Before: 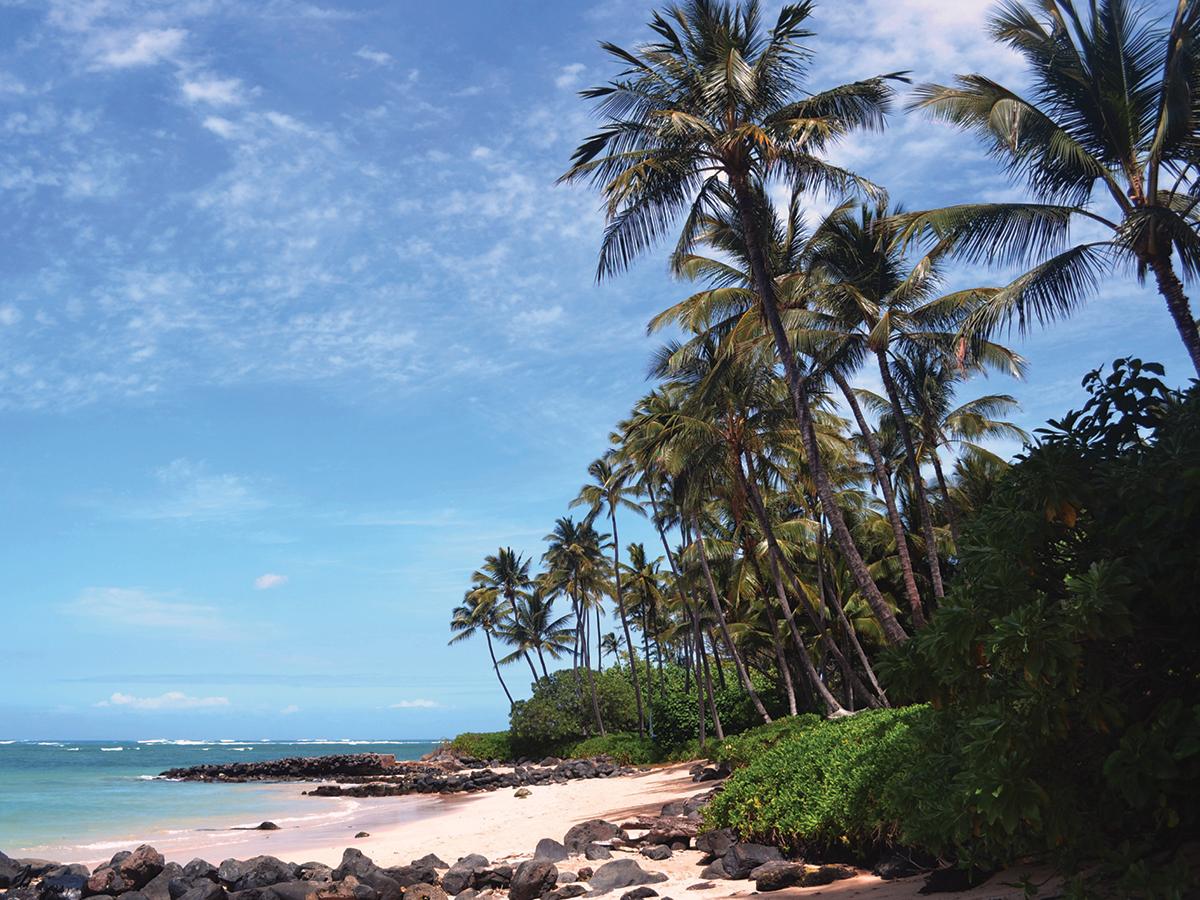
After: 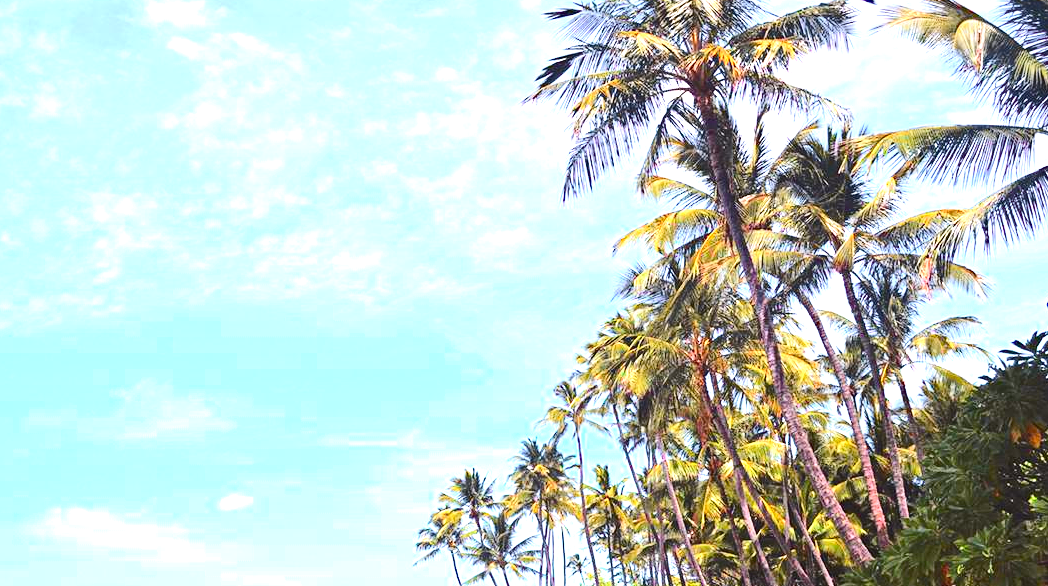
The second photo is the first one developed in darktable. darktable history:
exposure: black level correction 0, exposure 1.988 EV, compensate exposure bias true, compensate highlight preservation false
crop: left 2.949%, top 8.851%, right 9.653%, bottom 26.006%
haze removal: compatibility mode true, adaptive false
tone curve: curves: ch0 [(0, 0.023) (0.103, 0.087) (0.295, 0.297) (0.445, 0.531) (0.553, 0.665) (0.735, 0.843) (0.994, 1)]; ch1 [(0, 0) (0.414, 0.395) (0.447, 0.447) (0.485, 0.495) (0.512, 0.523) (0.542, 0.581) (0.581, 0.632) (0.646, 0.715) (1, 1)]; ch2 [(0, 0) (0.369, 0.388) (0.449, 0.431) (0.478, 0.471) (0.516, 0.517) (0.579, 0.624) (0.674, 0.775) (1, 1)], color space Lab, independent channels, preserve colors none
